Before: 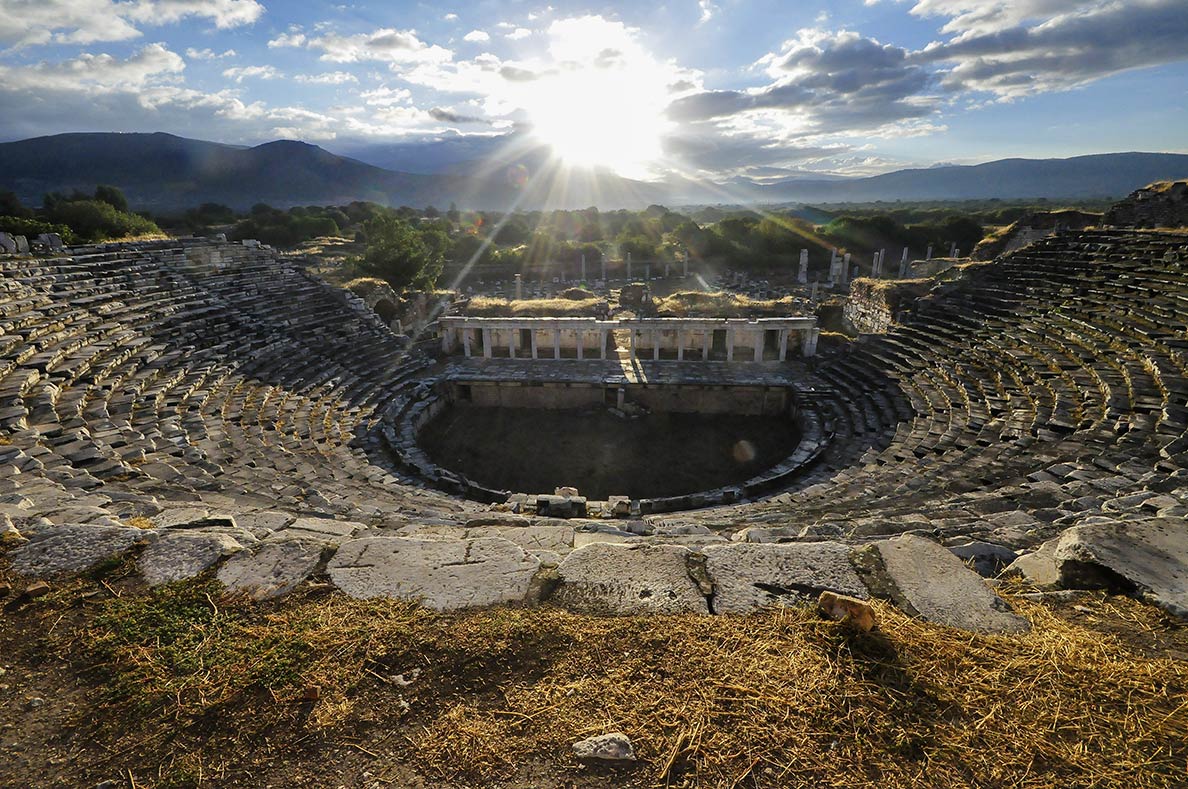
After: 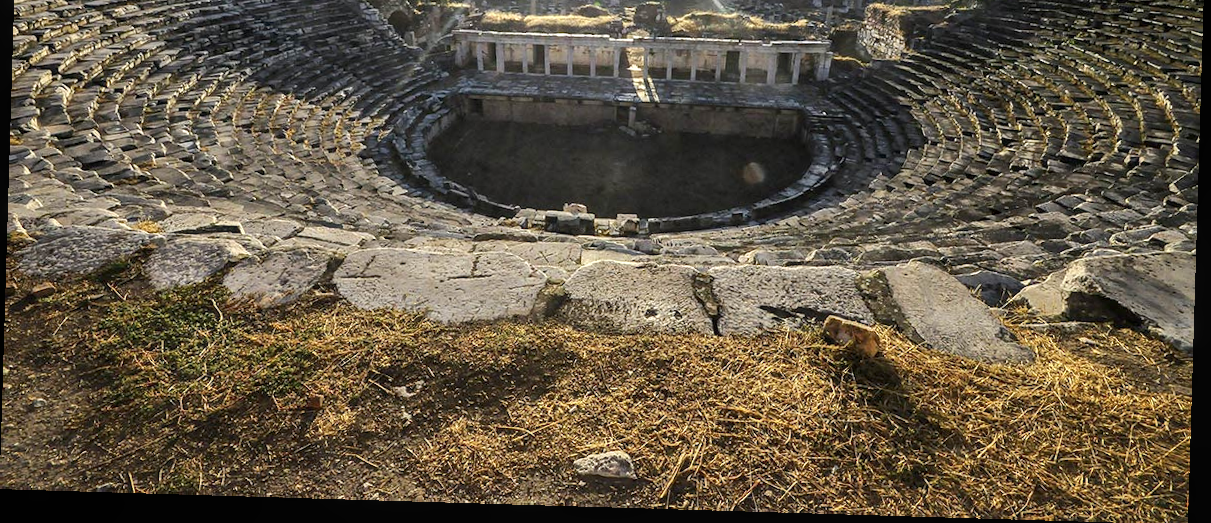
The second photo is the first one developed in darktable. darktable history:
color balance: contrast -15%
tone equalizer: -8 EV -0.417 EV, -7 EV -0.389 EV, -6 EV -0.333 EV, -5 EV -0.222 EV, -3 EV 0.222 EV, -2 EV 0.333 EV, -1 EV 0.389 EV, +0 EV 0.417 EV, edges refinement/feathering 500, mask exposure compensation -1.57 EV, preserve details no
crop and rotate: top 36.435%
exposure: black level correction 0.001, exposure 0.5 EV, compensate exposure bias true, compensate highlight preservation false
local contrast: detail 110%
rotate and perspective: rotation 1.72°, automatic cropping off
